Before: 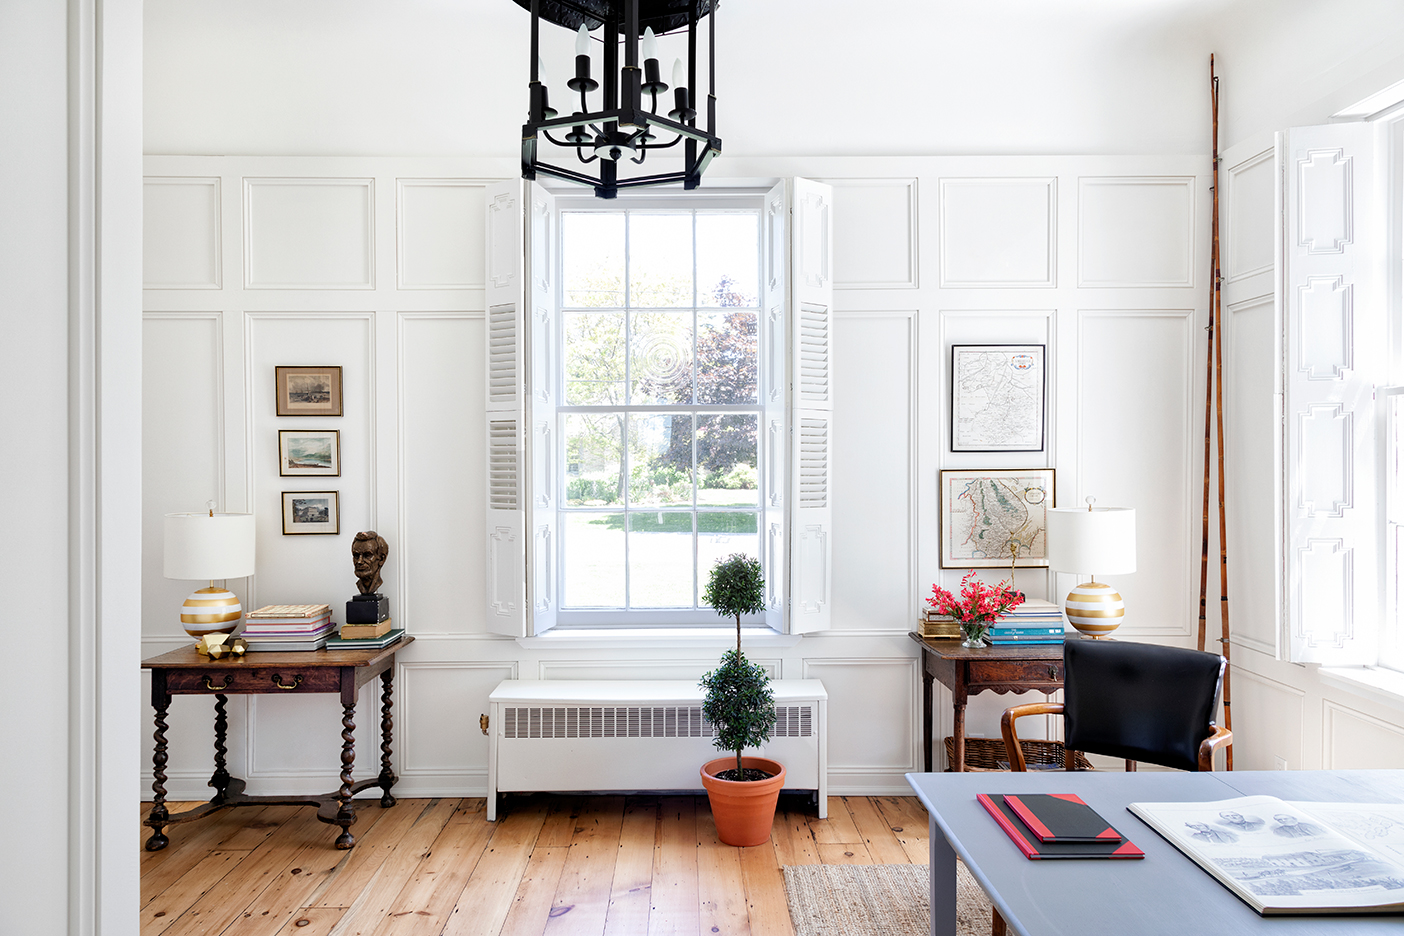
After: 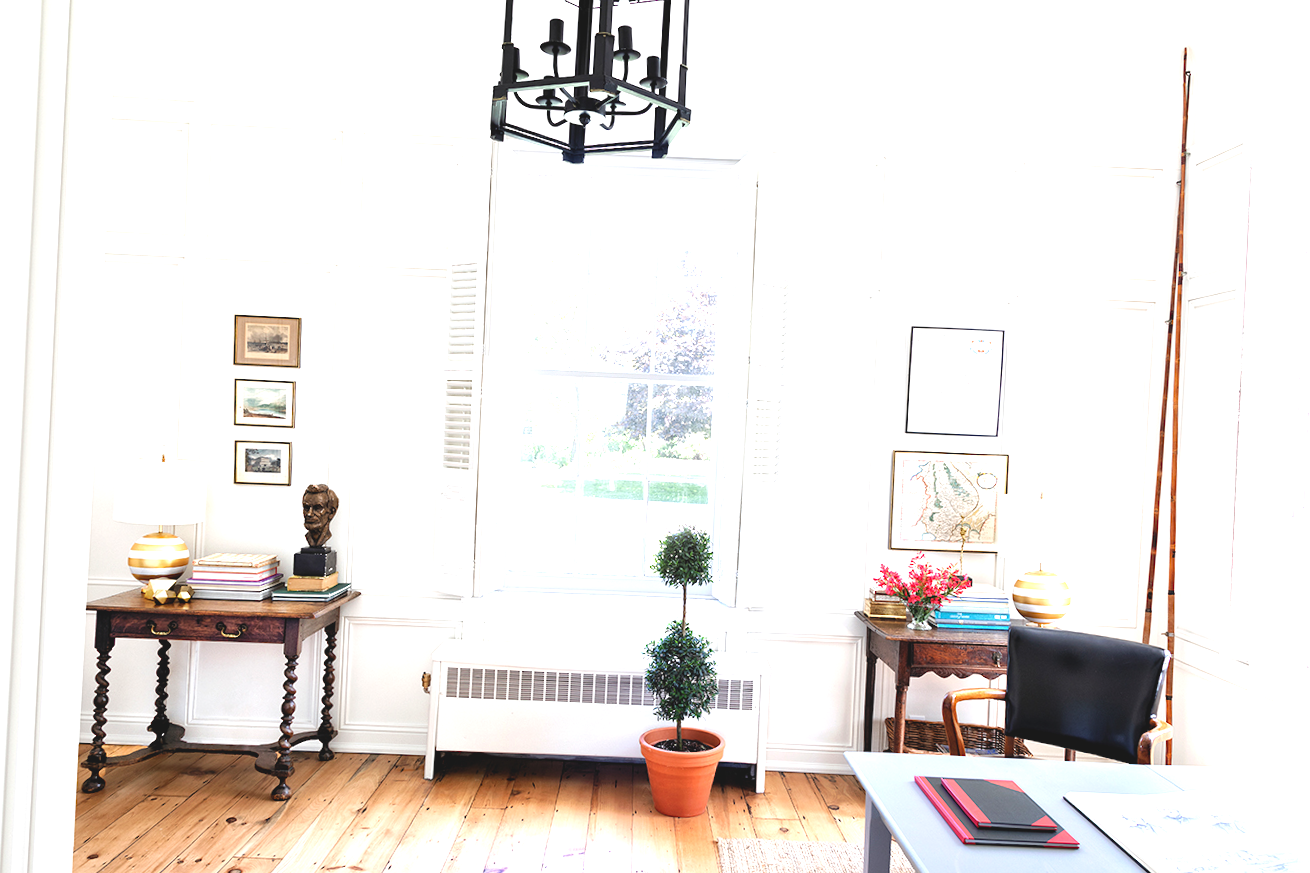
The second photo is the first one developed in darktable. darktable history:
crop and rotate: angle -2.78°
exposure: black level correction -0.005, exposure 1.001 EV, compensate highlight preservation false
